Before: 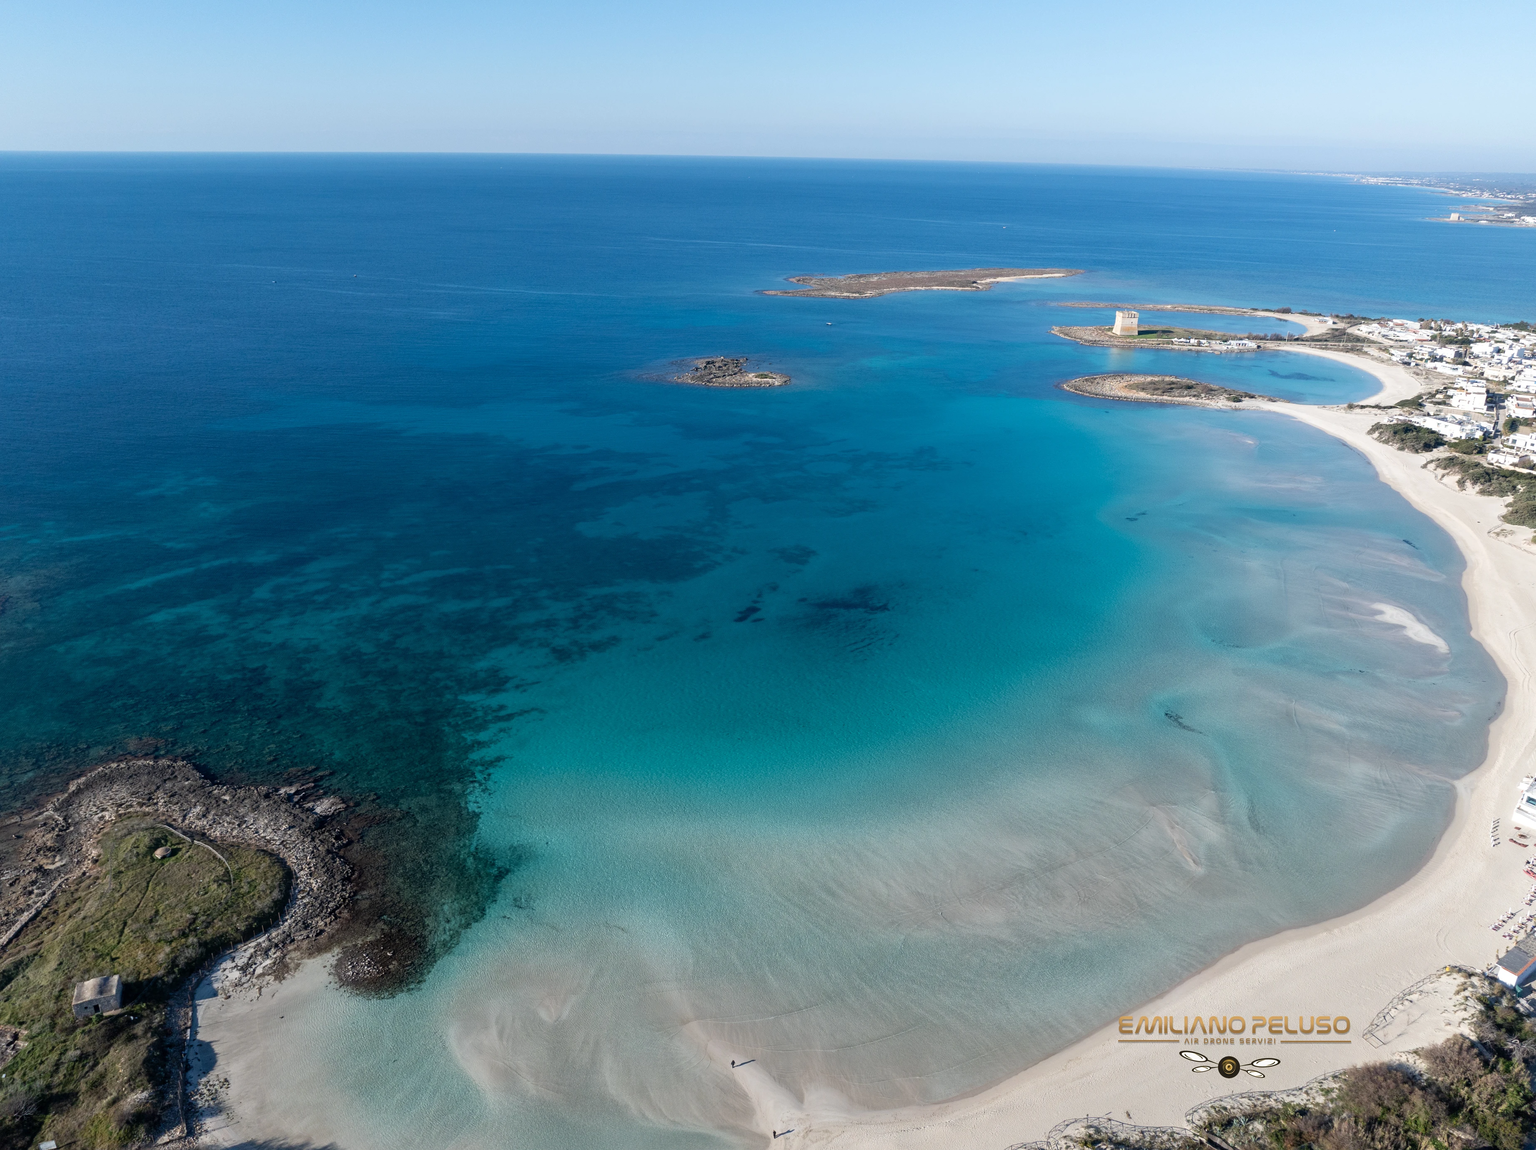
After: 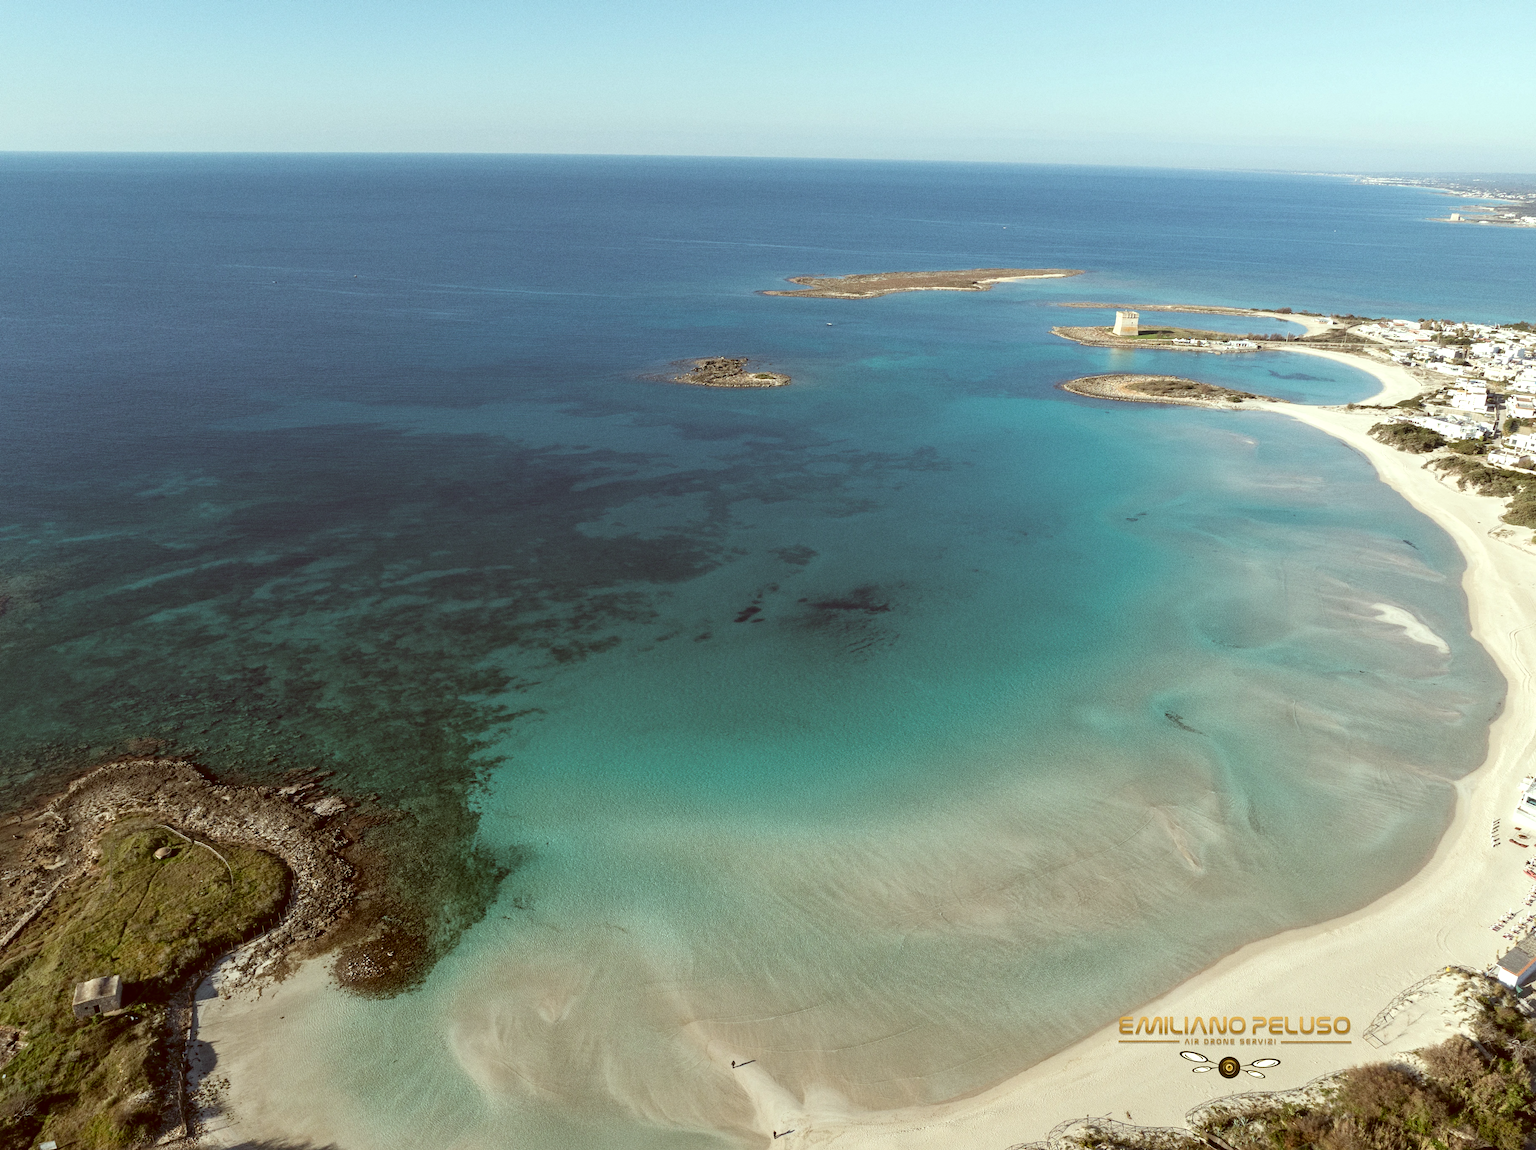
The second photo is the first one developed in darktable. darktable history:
grain: coarseness 0.09 ISO
shadows and highlights: radius 44.78, white point adjustment 6.64, compress 79.65%, highlights color adjustment 78.42%, soften with gaussian
color correction: highlights a* -5.94, highlights b* 9.48, shadows a* 10.12, shadows b* 23.94
